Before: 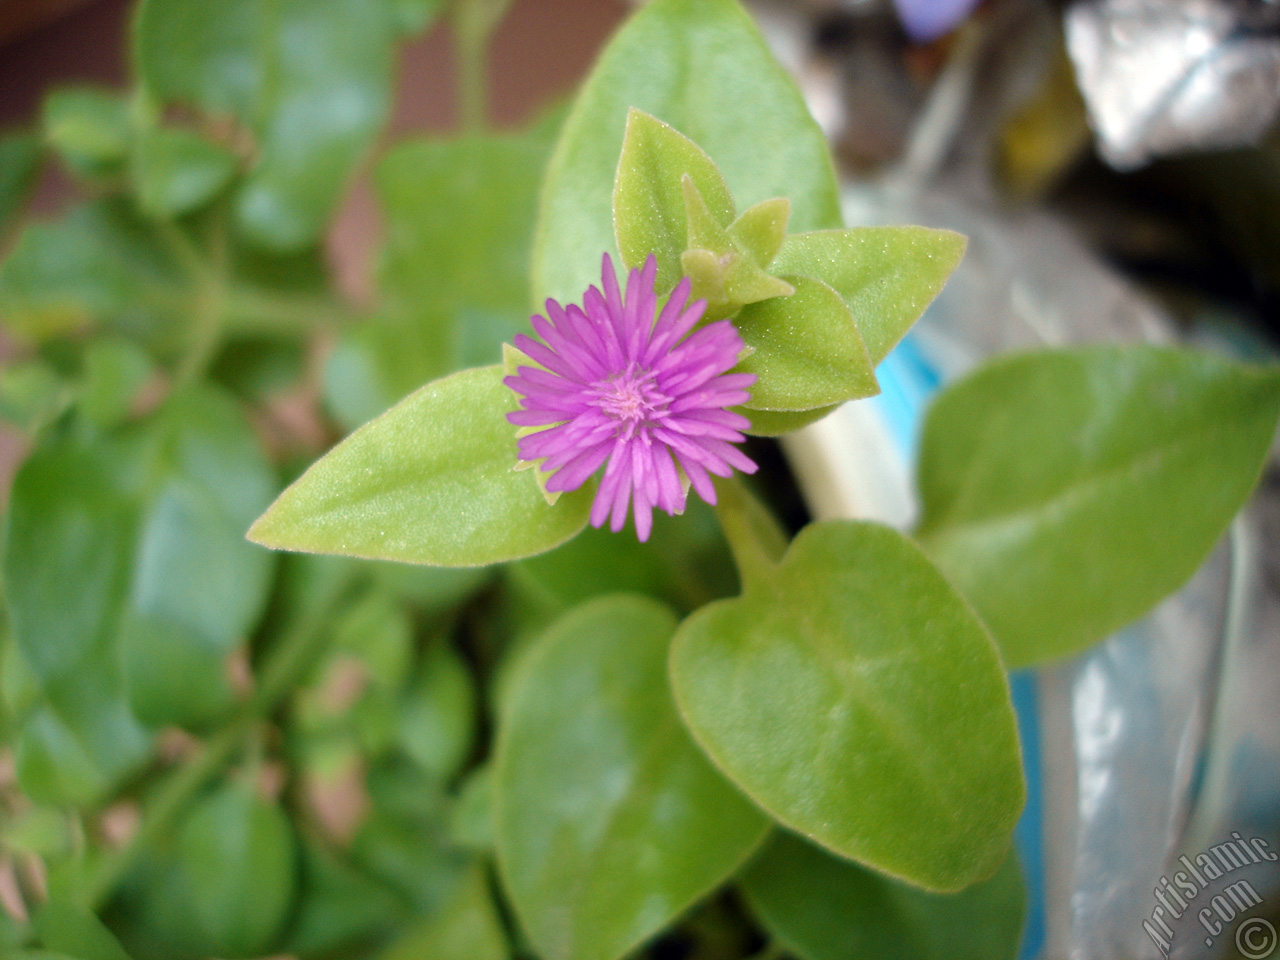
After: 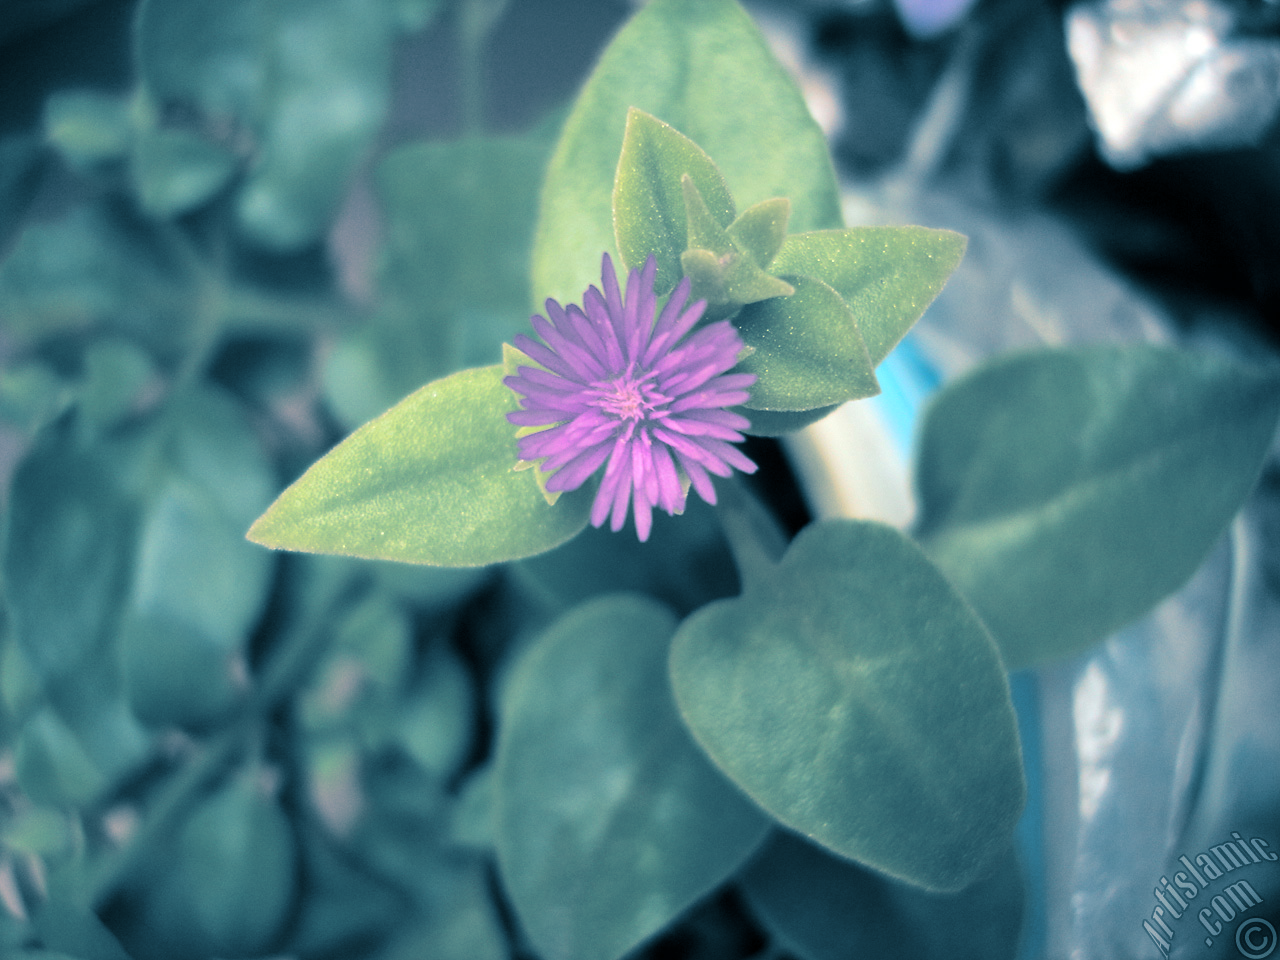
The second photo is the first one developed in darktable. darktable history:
split-toning: shadows › hue 212.4°, balance -70
contrast brightness saturation: contrast 0.1, brightness 0.02, saturation 0.02
